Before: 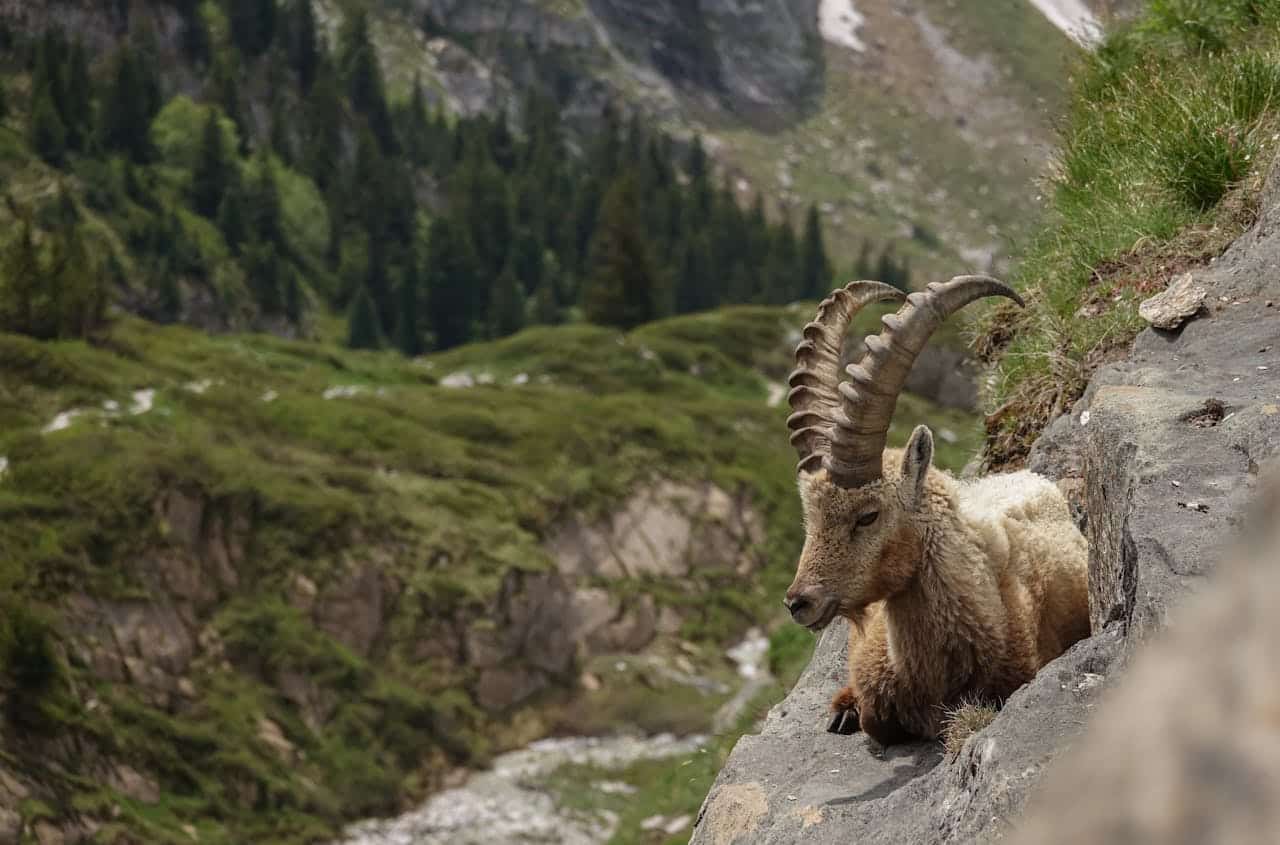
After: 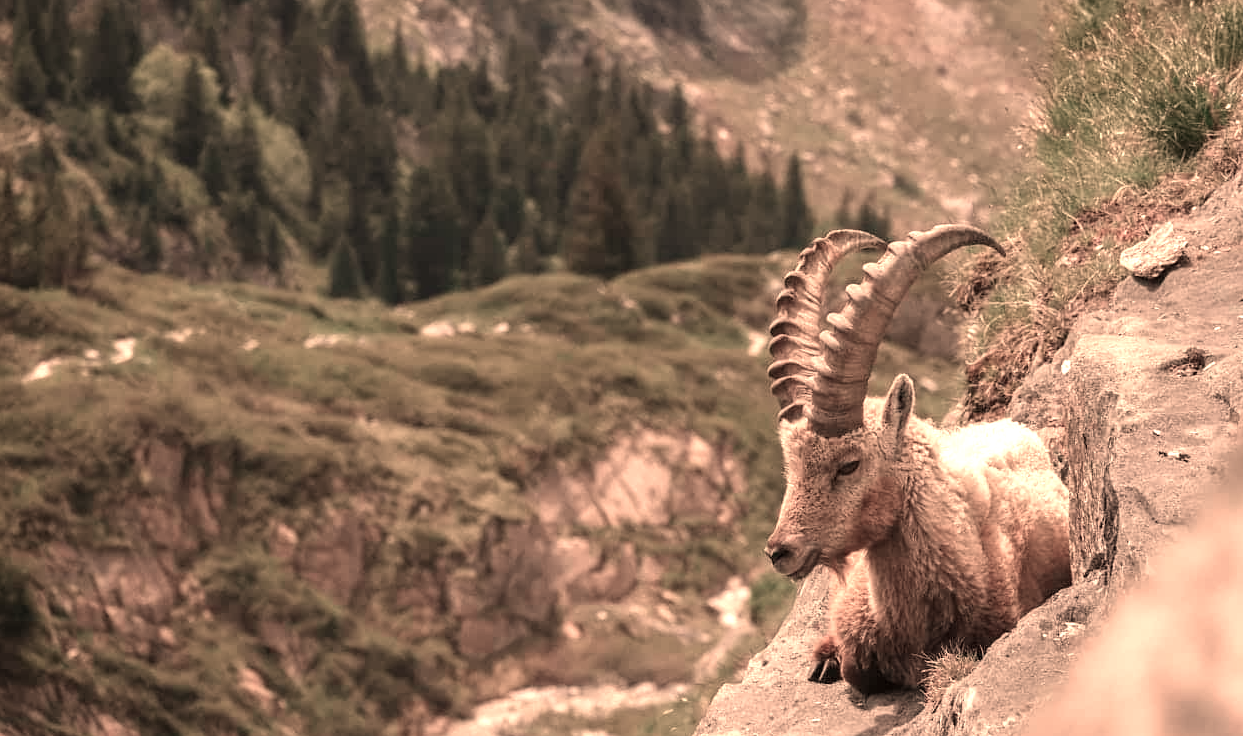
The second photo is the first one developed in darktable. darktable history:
exposure: exposure 0.6 EV, compensate highlight preservation false
crop: left 1.507%, top 6.147%, right 1.379%, bottom 6.637%
color balance rgb: linear chroma grading › global chroma -16.06%, perceptual saturation grading › global saturation -32.85%, global vibrance -23.56%
white balance: red 1.467, blue 0.684
